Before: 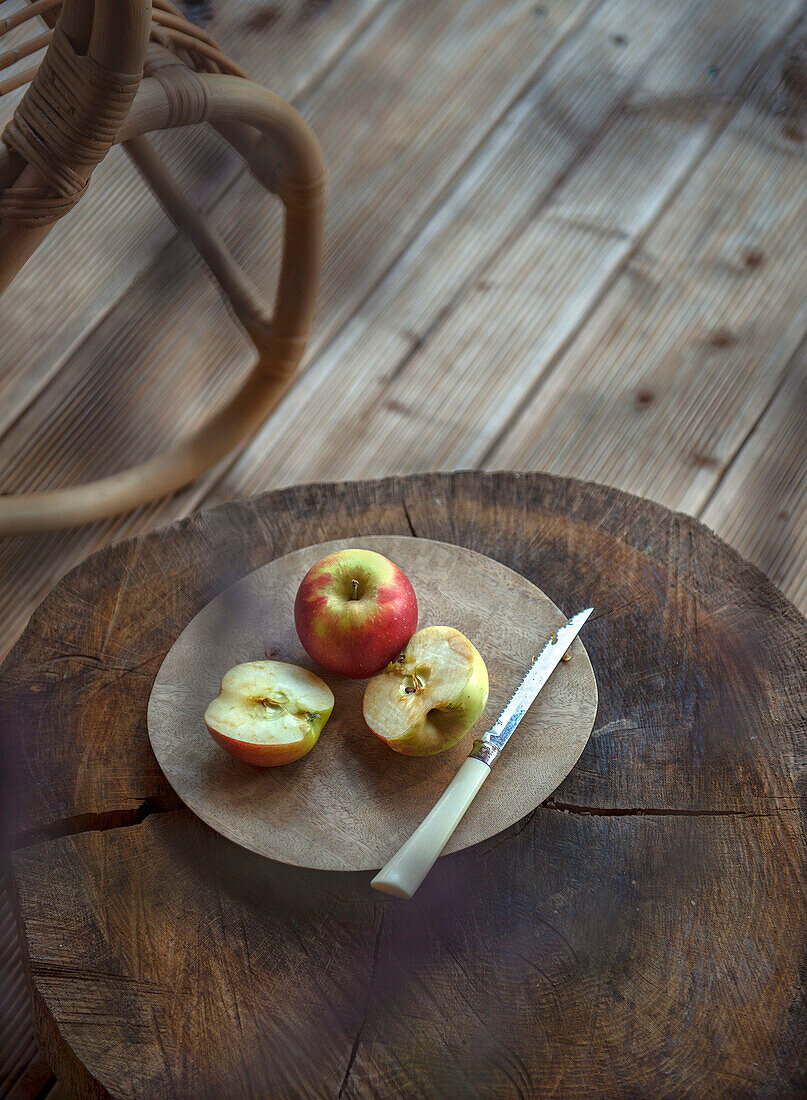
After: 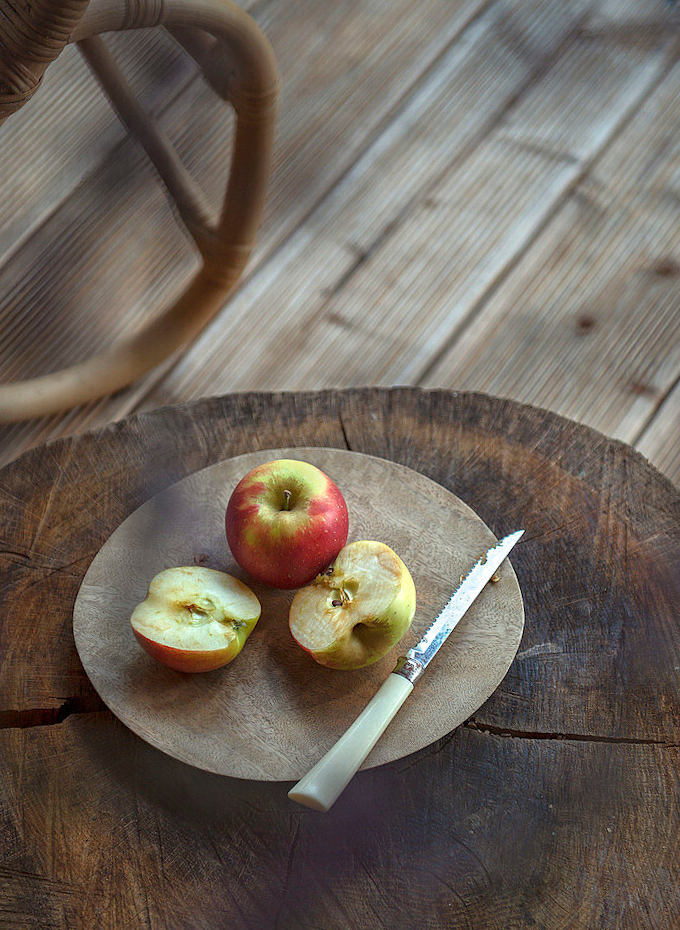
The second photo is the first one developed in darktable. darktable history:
crop and rotate: angle -2.87°, left 5.397%, top 5.162%, right 4.672%, bottom 4.632%
